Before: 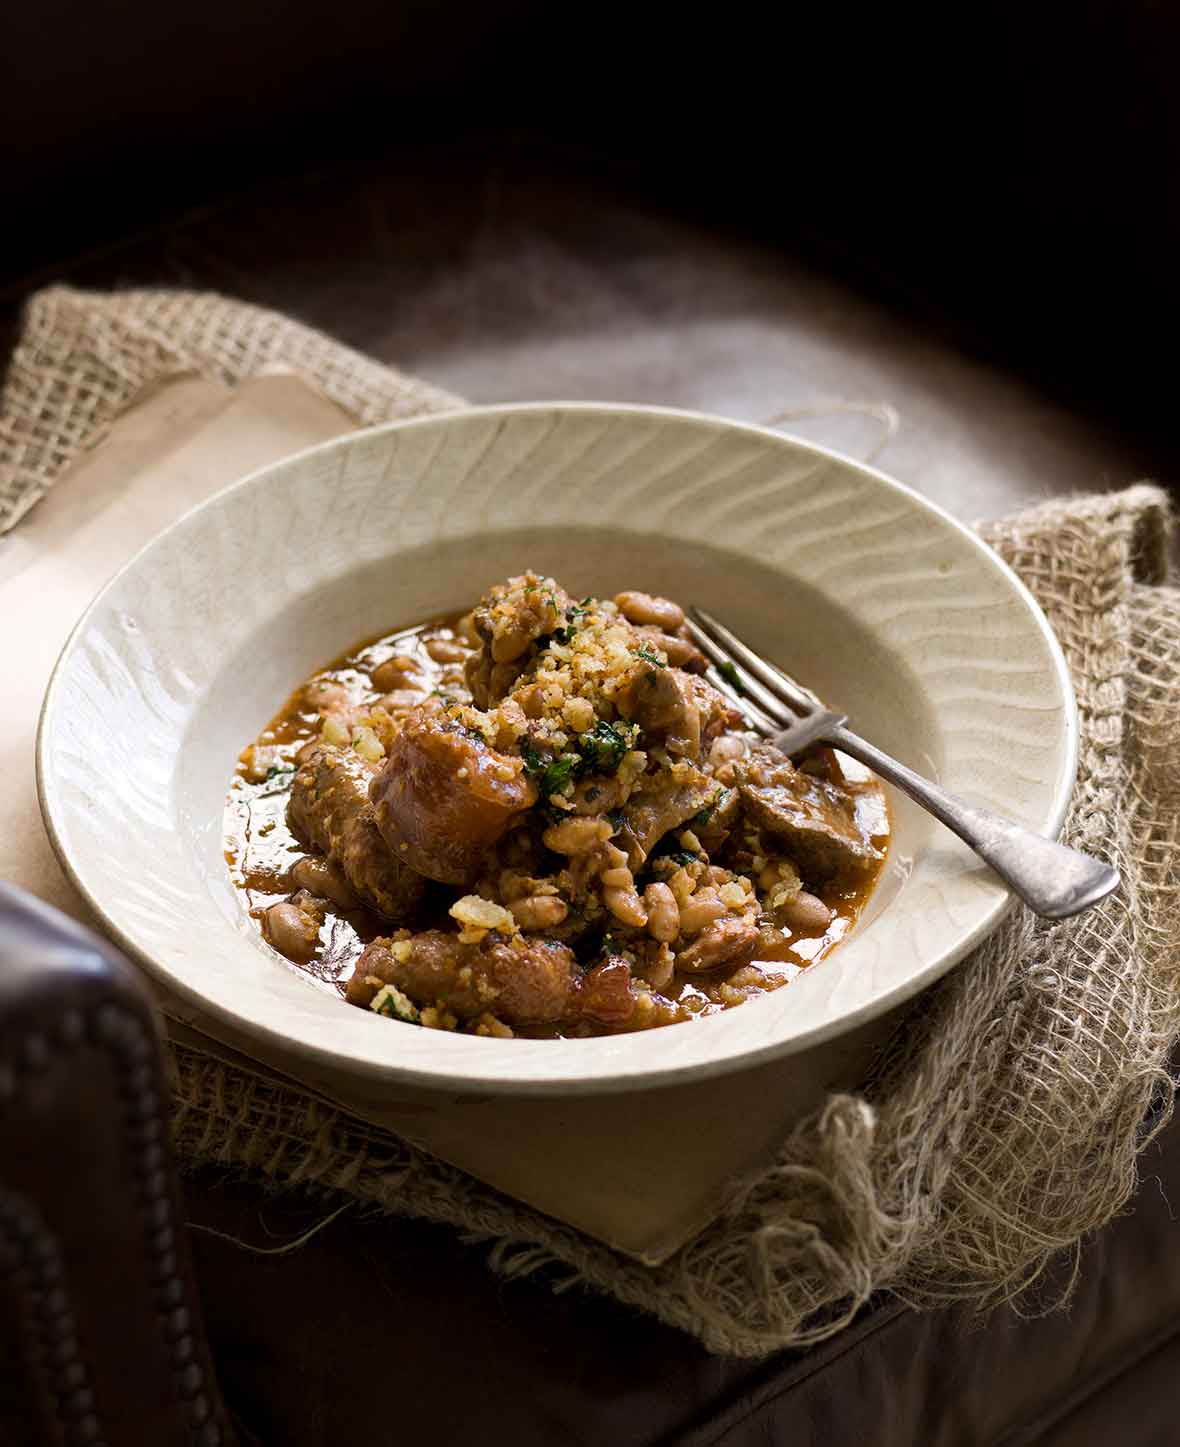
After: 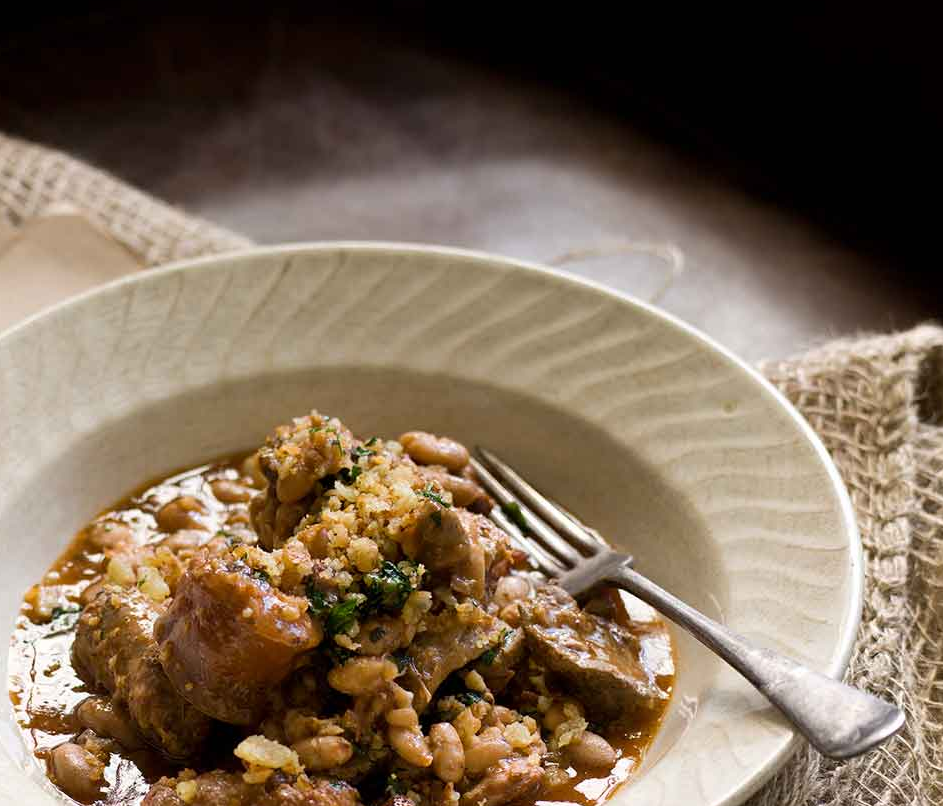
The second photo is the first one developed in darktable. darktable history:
crop: left 18.241%, top 11.07%, right 1.766%, bottom 33.227%
